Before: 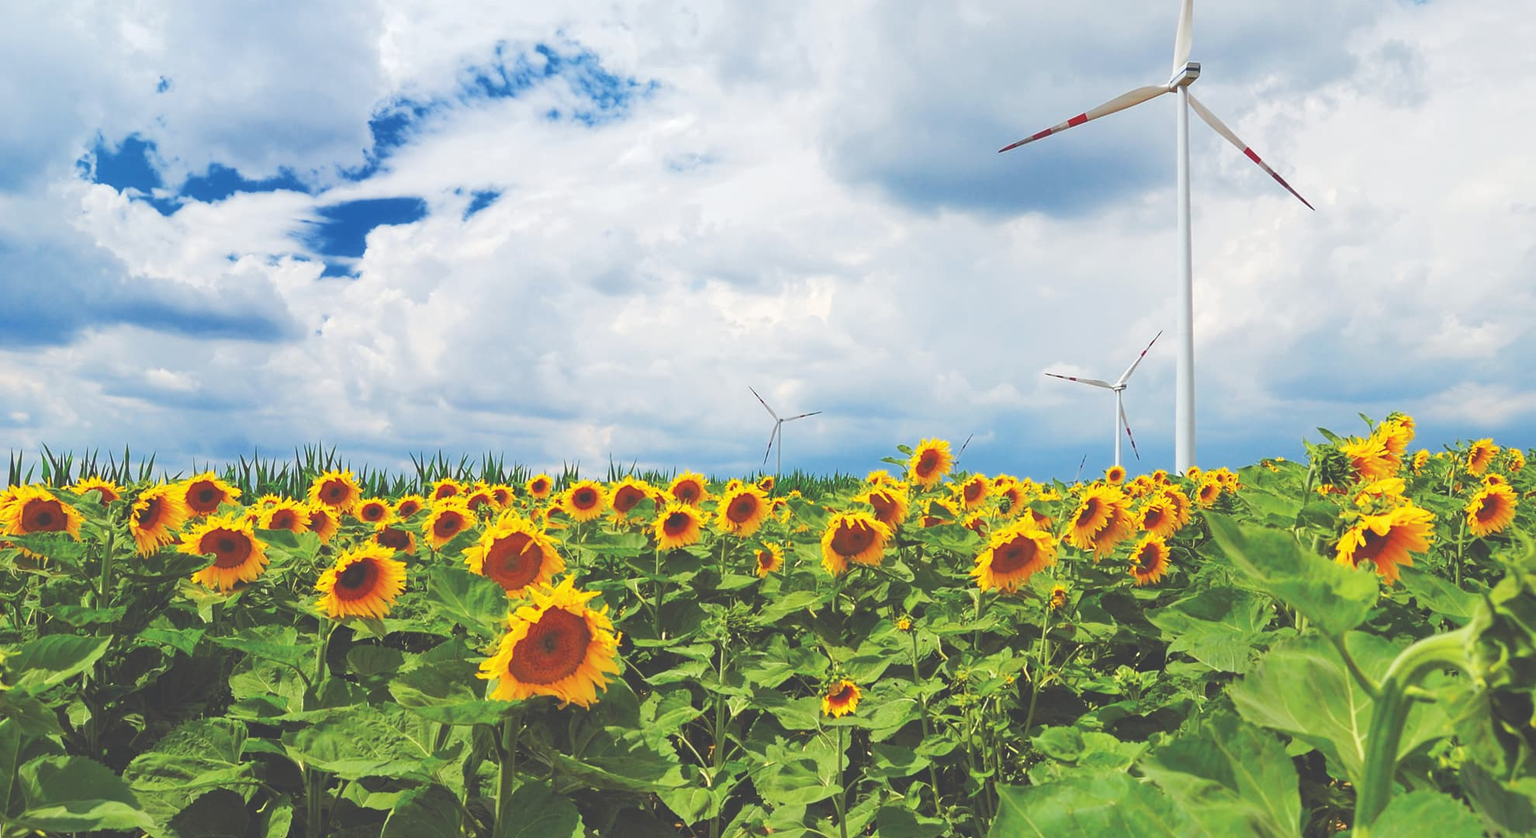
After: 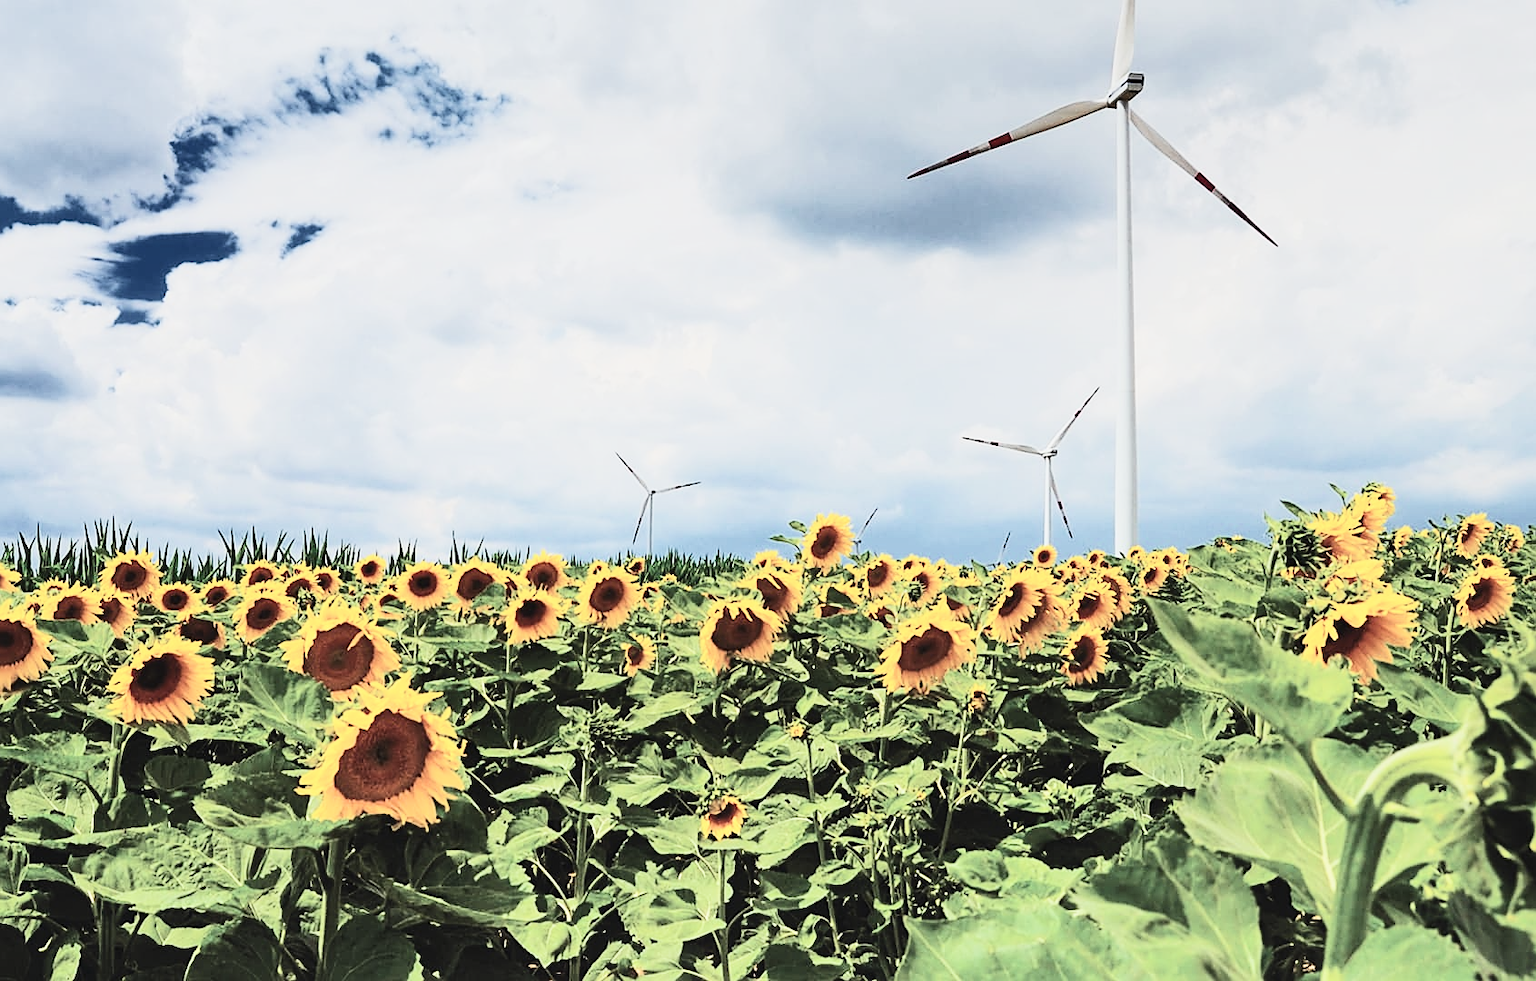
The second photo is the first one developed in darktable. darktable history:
sharpen: on, module defaults
contrast brightness saturation: contrast 0.4, brightness 0.05, saturation 0.25
color correction: saturation 0.57
crop and rotate: left 14.584%
filmic rgb: black relative exposure -5 EV, hardness 2.88, contrast 1.3, highlights saturation mix -30%
graduated density: rotation -0.352°, offset 57.64
exposure: exposure 0.15 EV, compensate highlight preservation false
